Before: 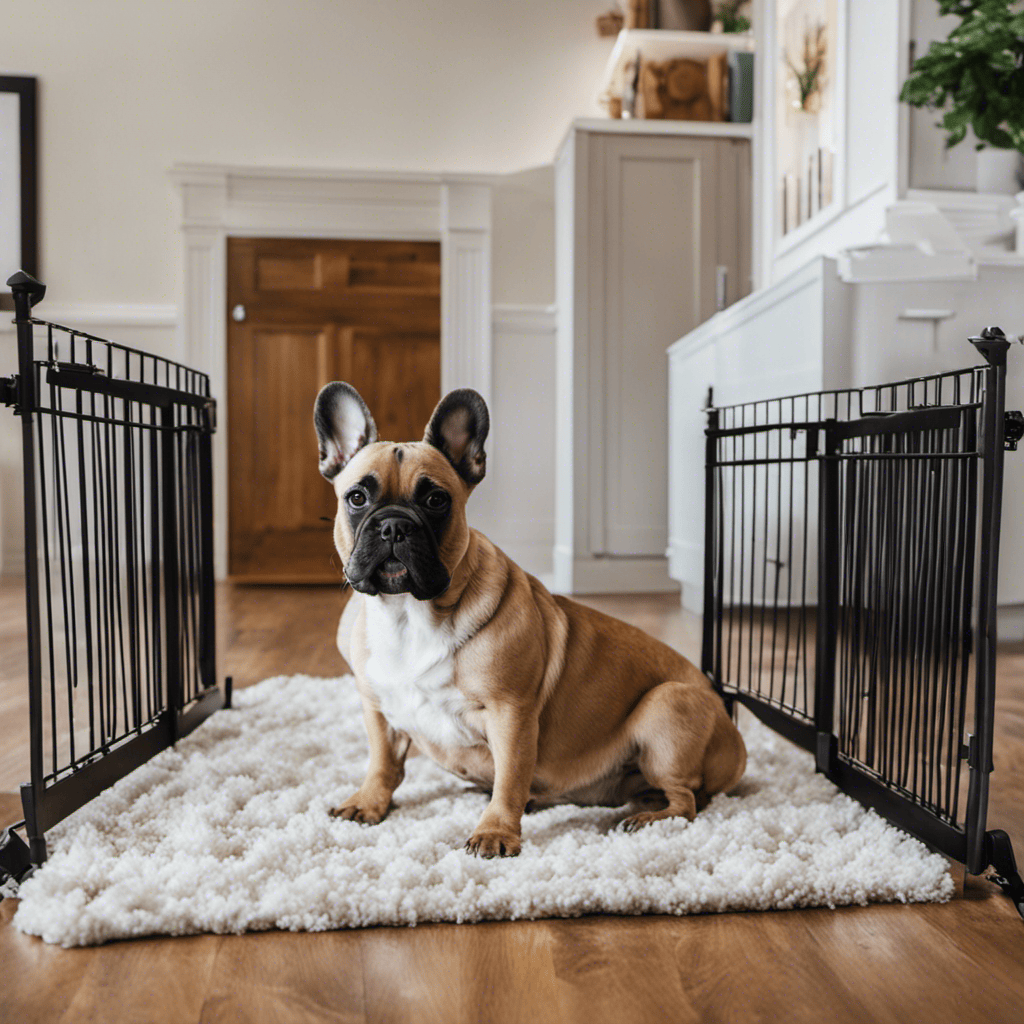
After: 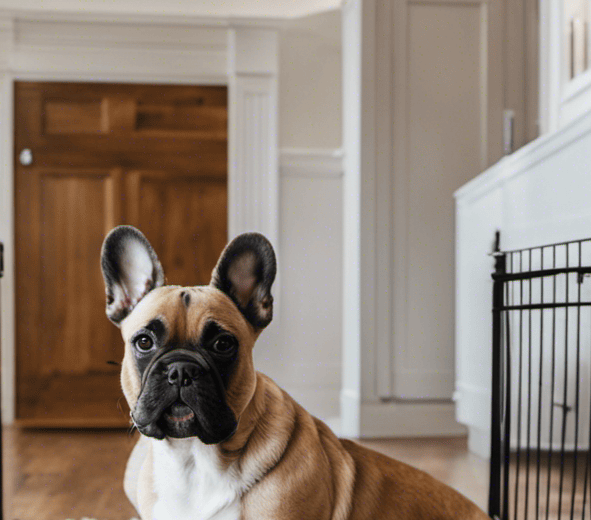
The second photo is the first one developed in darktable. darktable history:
crop: left 20.867%, top 15.267%, right 21.401%, bottom 33.925%
